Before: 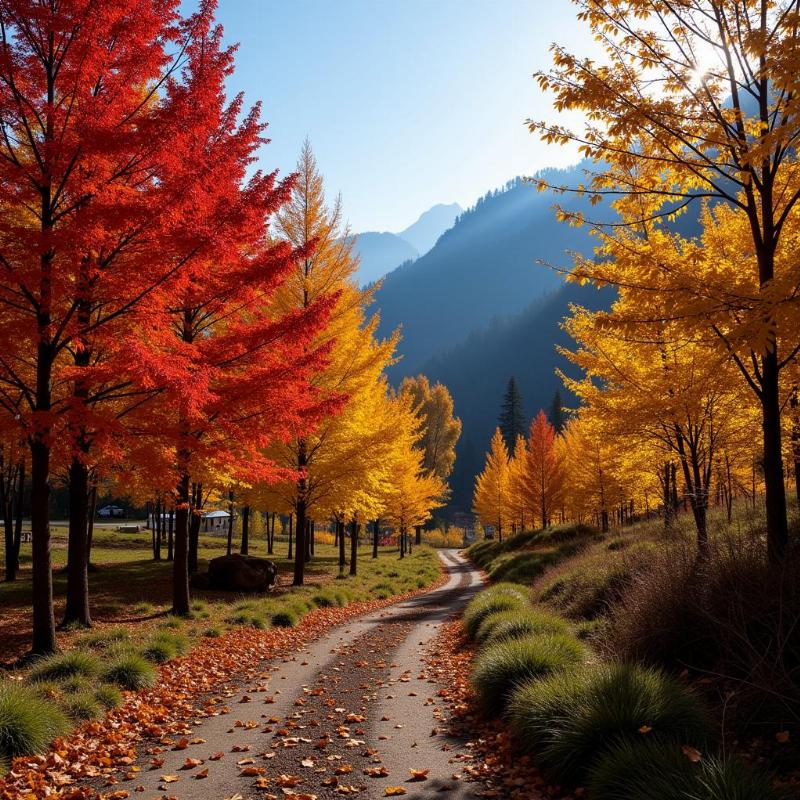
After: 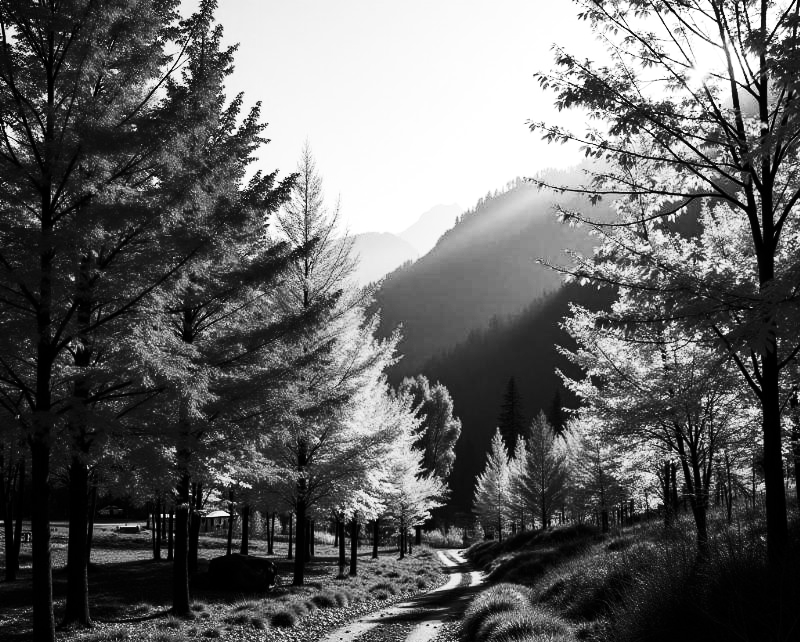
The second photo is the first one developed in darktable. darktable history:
crop: bottom 19.644%
monochrome: on, module defaults
contrast brightness saturation: contrast 0.5, saturation -0.1
exposure: exposure 0.2 EV, compensate highlight preservation false
